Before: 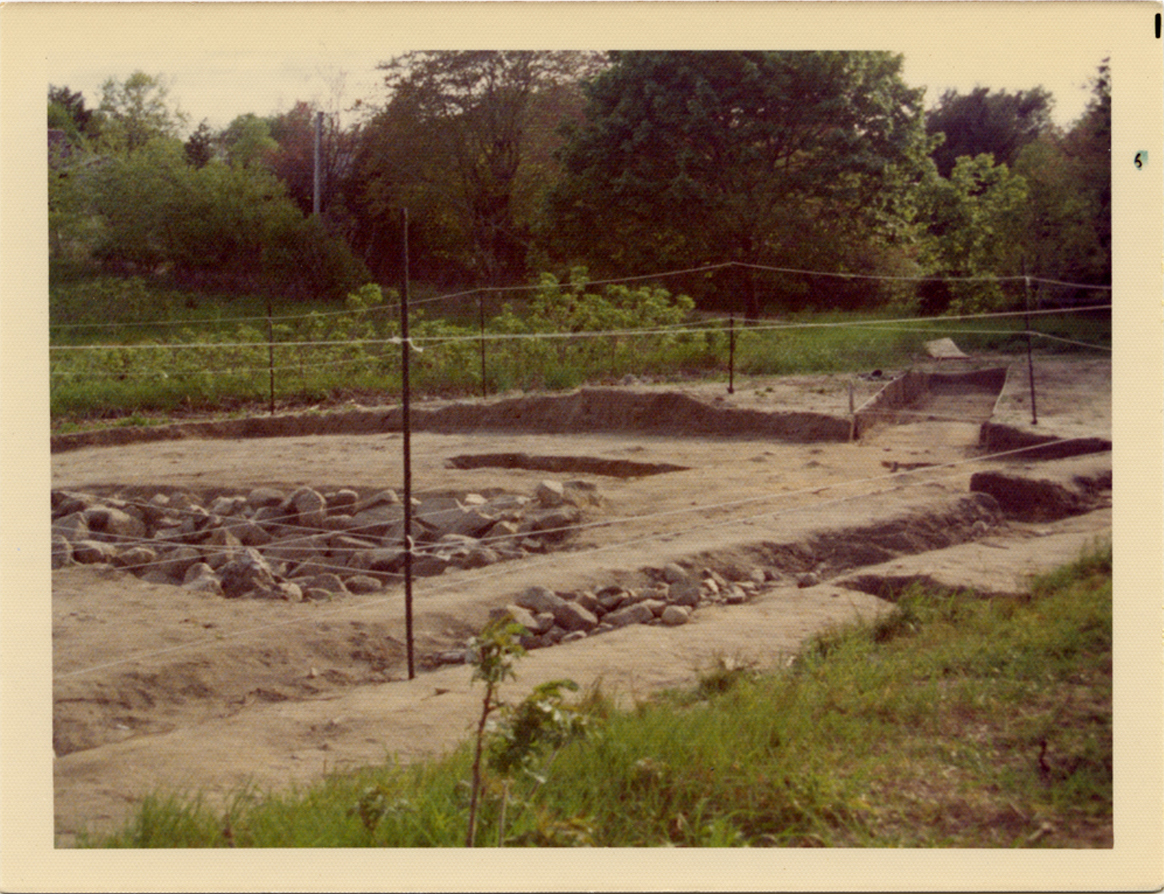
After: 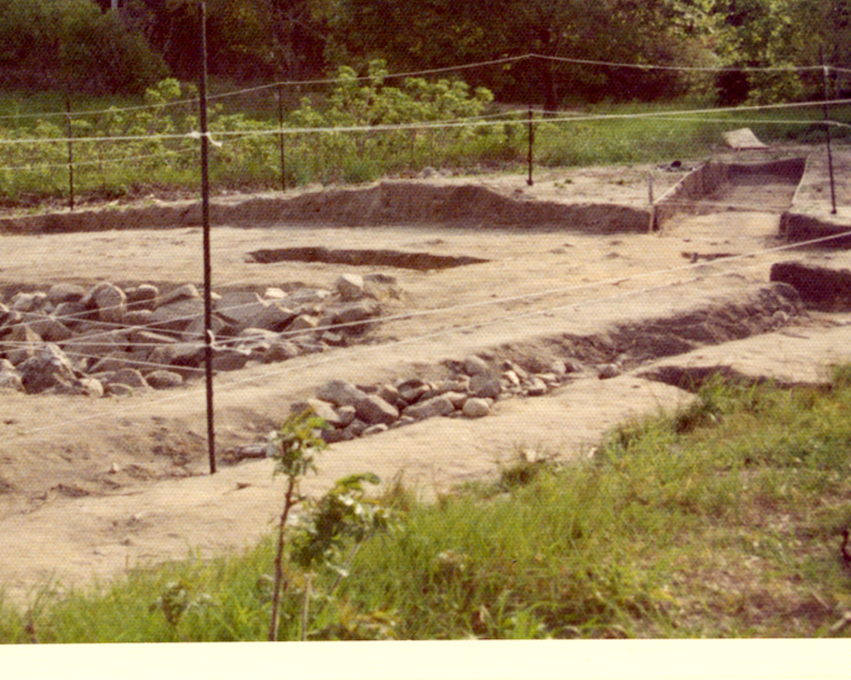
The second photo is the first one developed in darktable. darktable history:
tone equalizer: -8 EV -0.417 EV, -7 EV -0.389 EV, -6 EV -0.333 EV, -5 EV -0.222 EV, -3 EV 0.222 EV, -2 EV 0.333 EV, -1 EV 0.389 EV, +0 EV 0.417 EV, edges refinement/feathering 500, mask exposure compensation -1.57 EV, preserve details no
rotate and perspective: rotation -0.45°, automatic cropping original format, crop left 0.008, crop right 0.992, crop top 0.012, crop bottom 0.988
exposure: exposure 0.2 EV, compensate highlight preservation false
crop: left 16.871%, top 22.857%, right 9.116%
